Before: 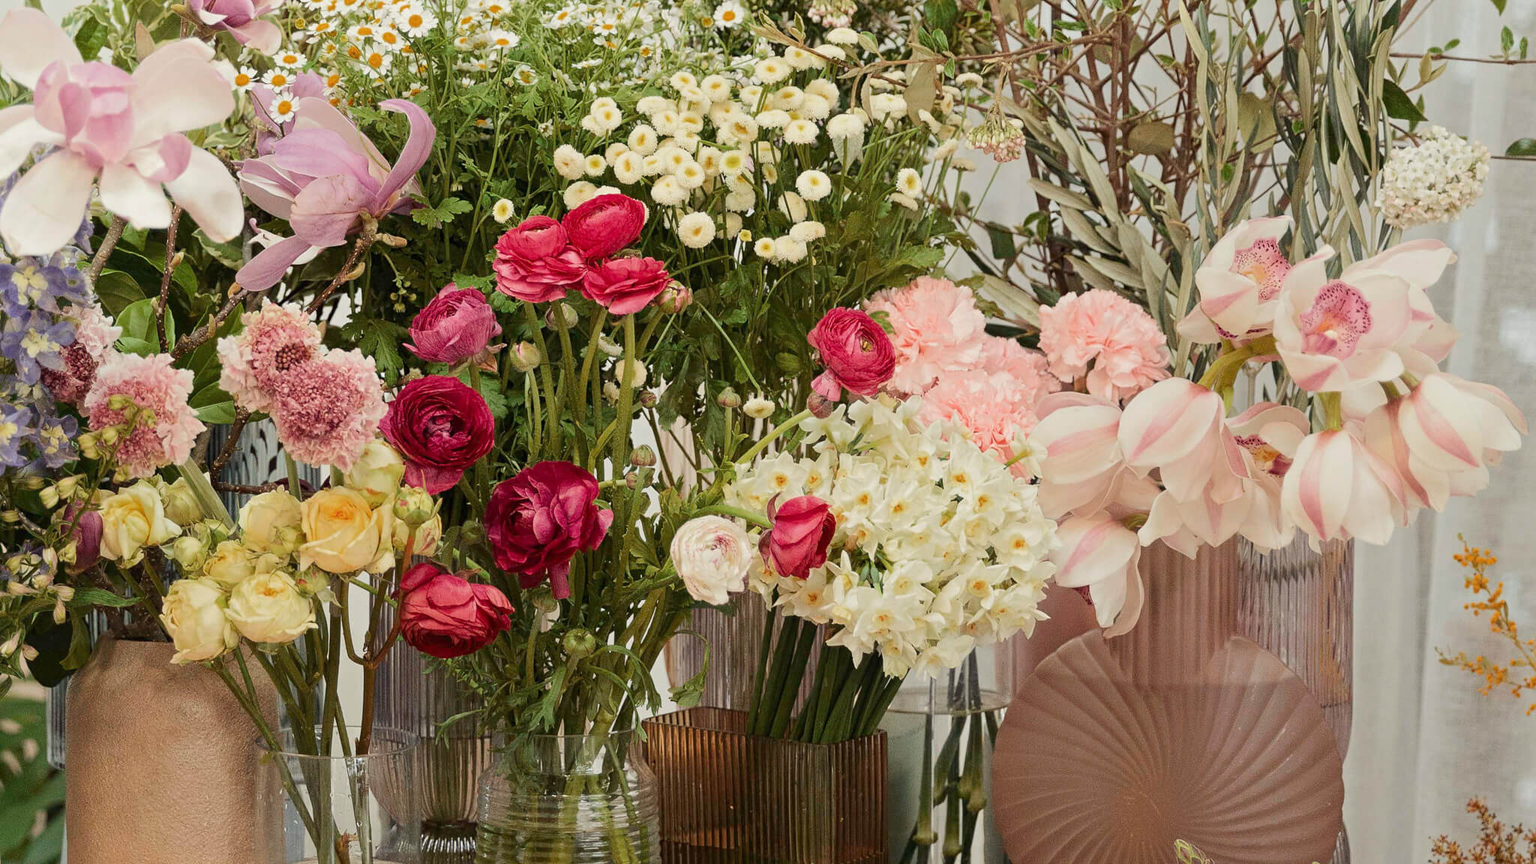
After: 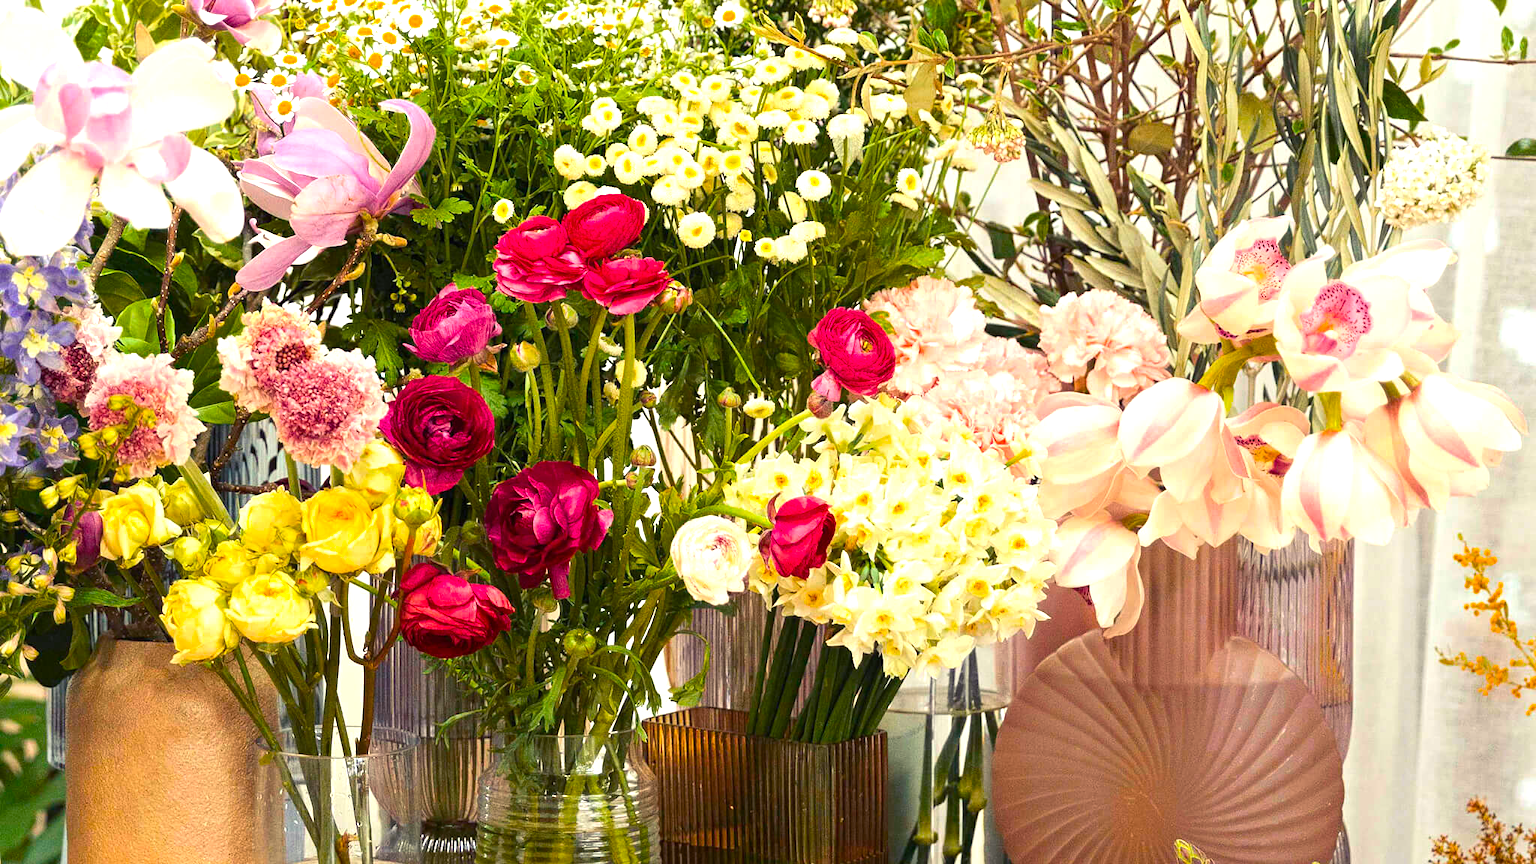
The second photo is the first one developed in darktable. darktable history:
color balance rgb: shadows lift › luminance -21.398%, shadows lift › chroma 6.618%, shadows lift › hue 267.78°, linear chroma grading › shadows -8.411%, linear chroma grading › global chroma 9.904%, perceptual saturation grading › global saturation 35.498%, perceptual brilliance grading › global brilliance 29.812%, global vibrance 20%
